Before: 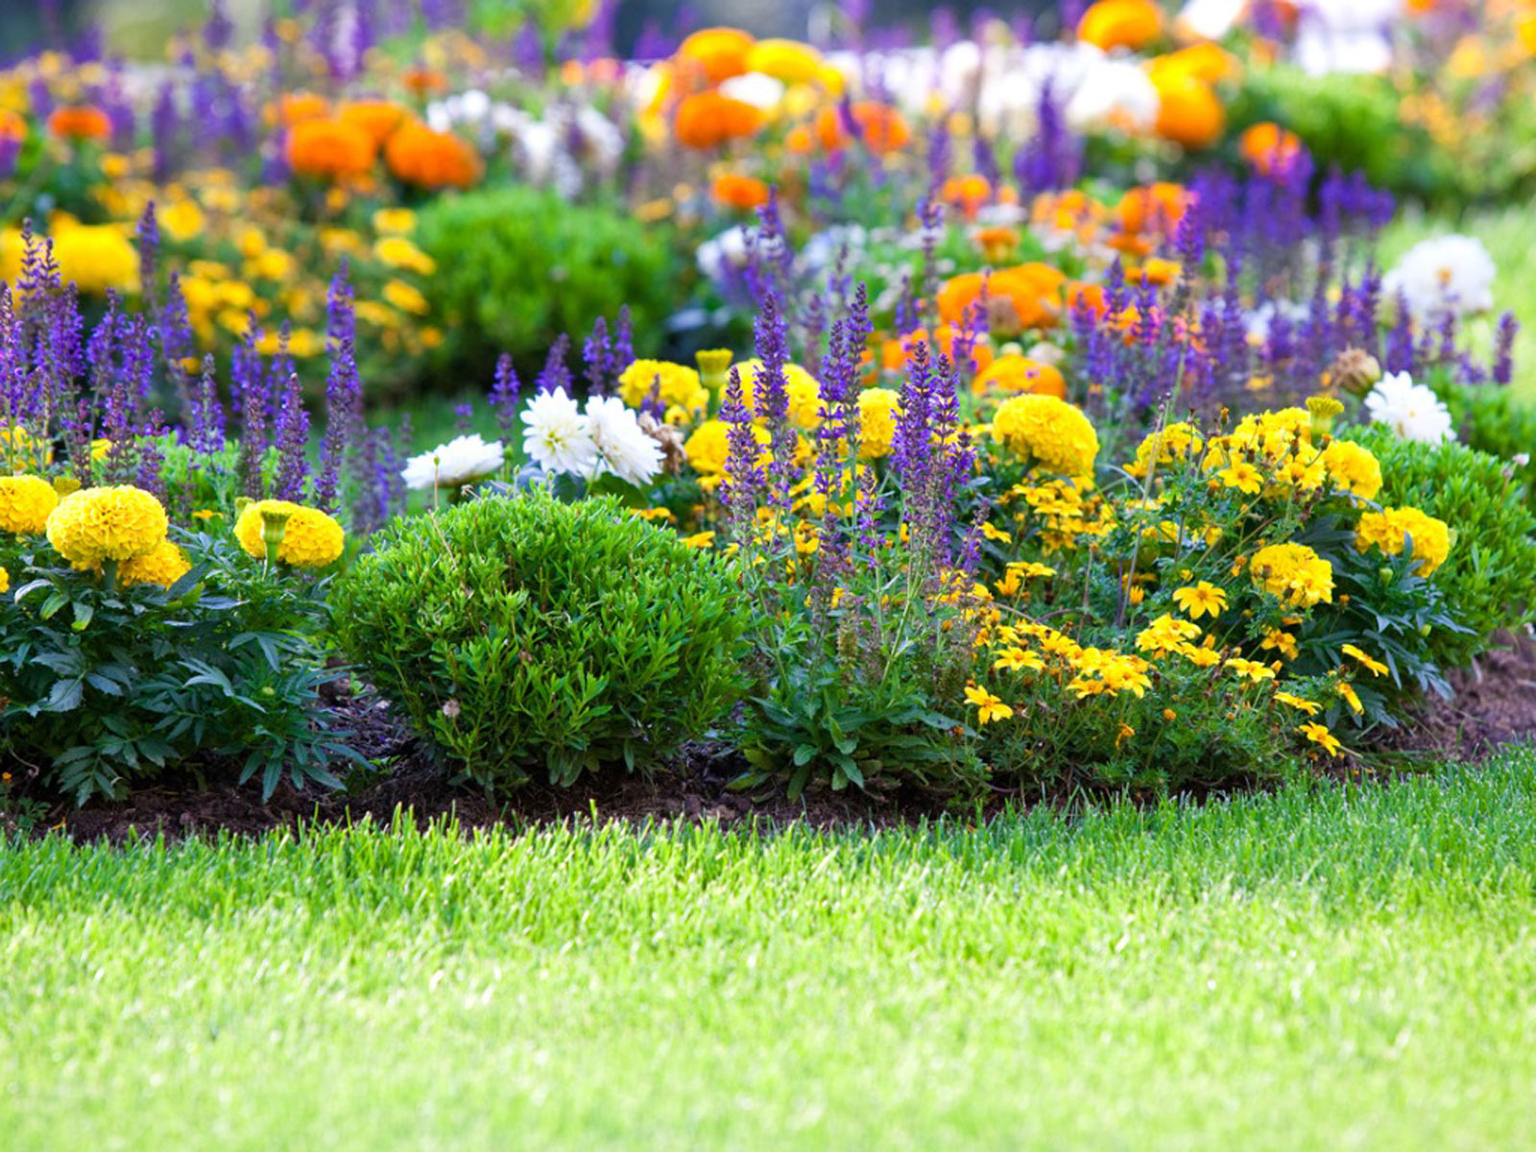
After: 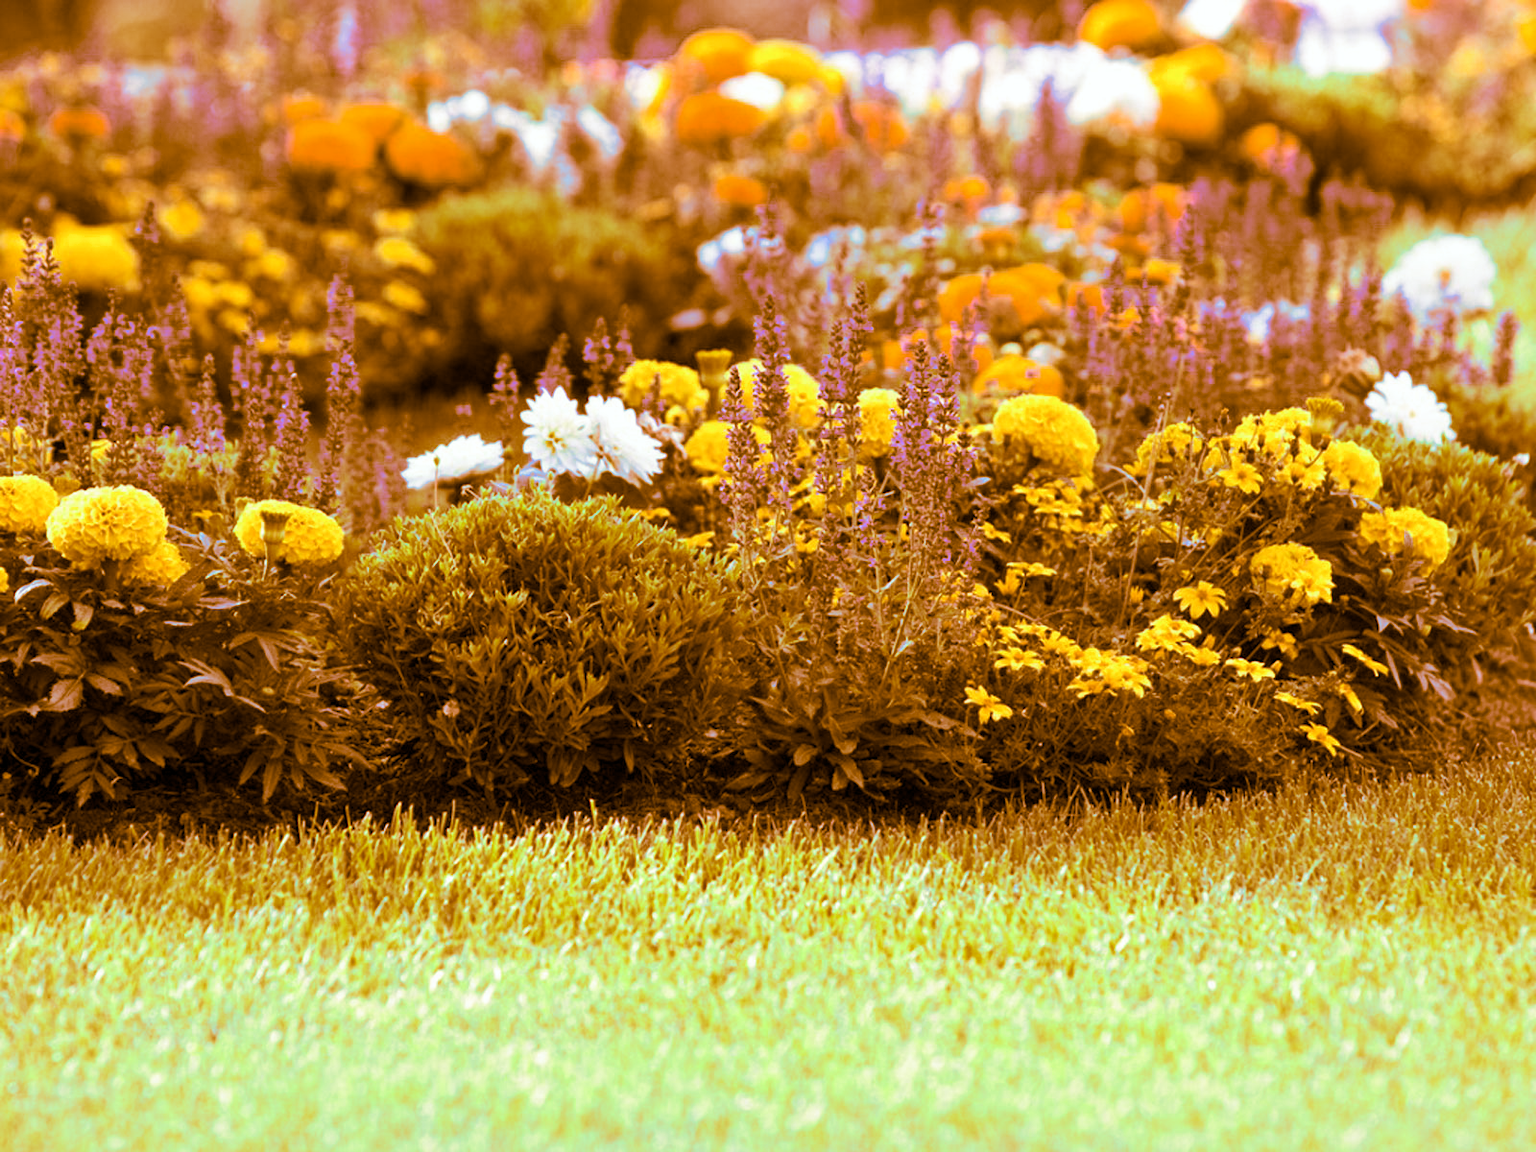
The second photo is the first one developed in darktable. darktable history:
split-toning: shadows › hue 26°, shadows › saturation 0.92, highlights › hue 40°, highlights › saturation 0.92, balance -63, compress 0%
color correction: highlights a* -4.98, highlights b* -3.76, shadows a* 3.83, shadows b* 4.08
